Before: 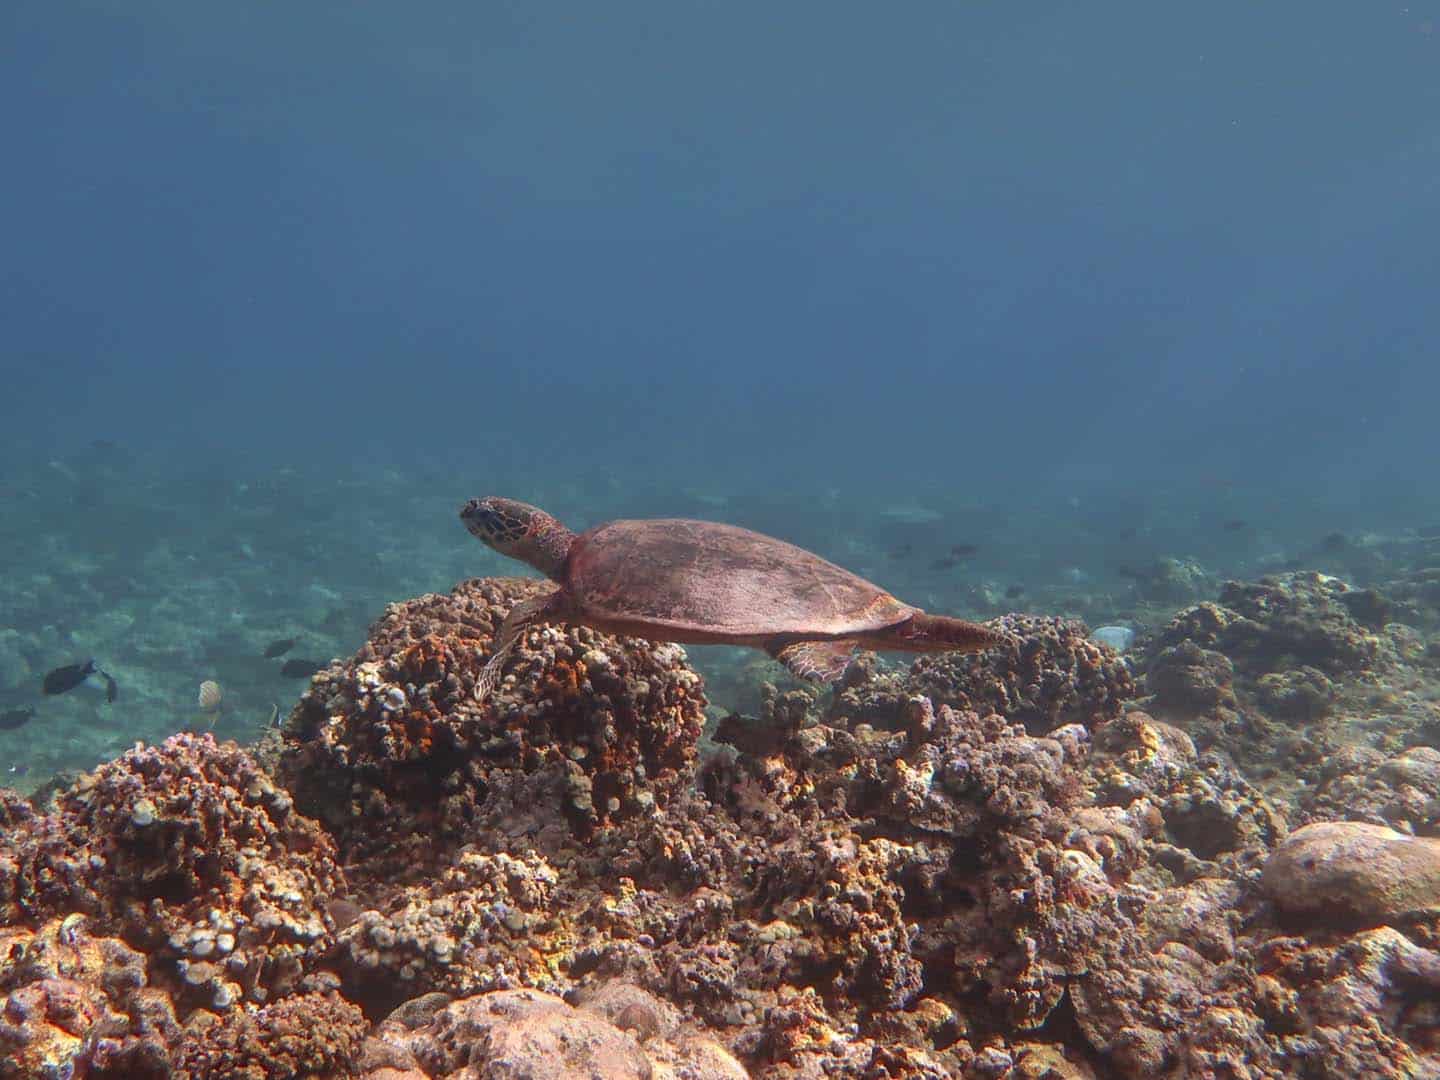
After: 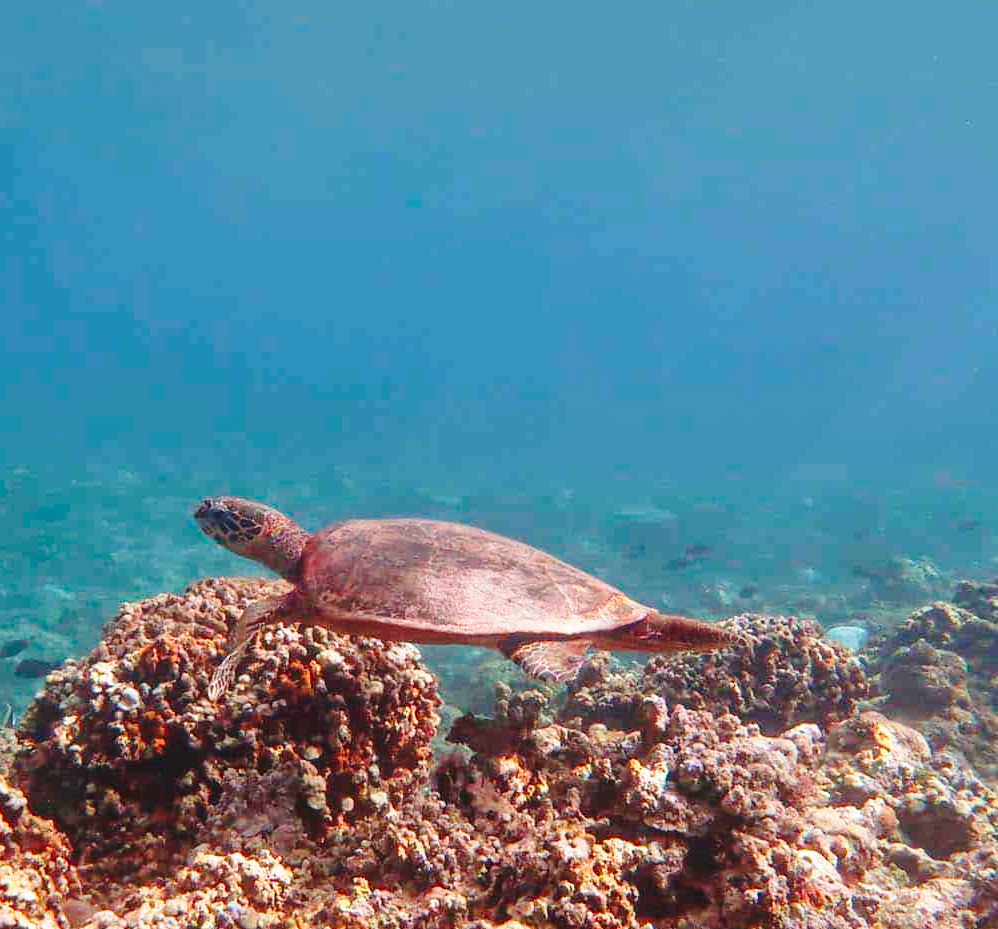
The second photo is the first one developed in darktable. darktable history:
base curve: curves: ch0 [(0, 0) (0.028, 0.03) (0.121, 0.232) (0.46, 0.748) (0.859, 0.968) (1, 1)], preserve colors none
crop: left 18.479%, right 12.2%, bottom 13.971%
